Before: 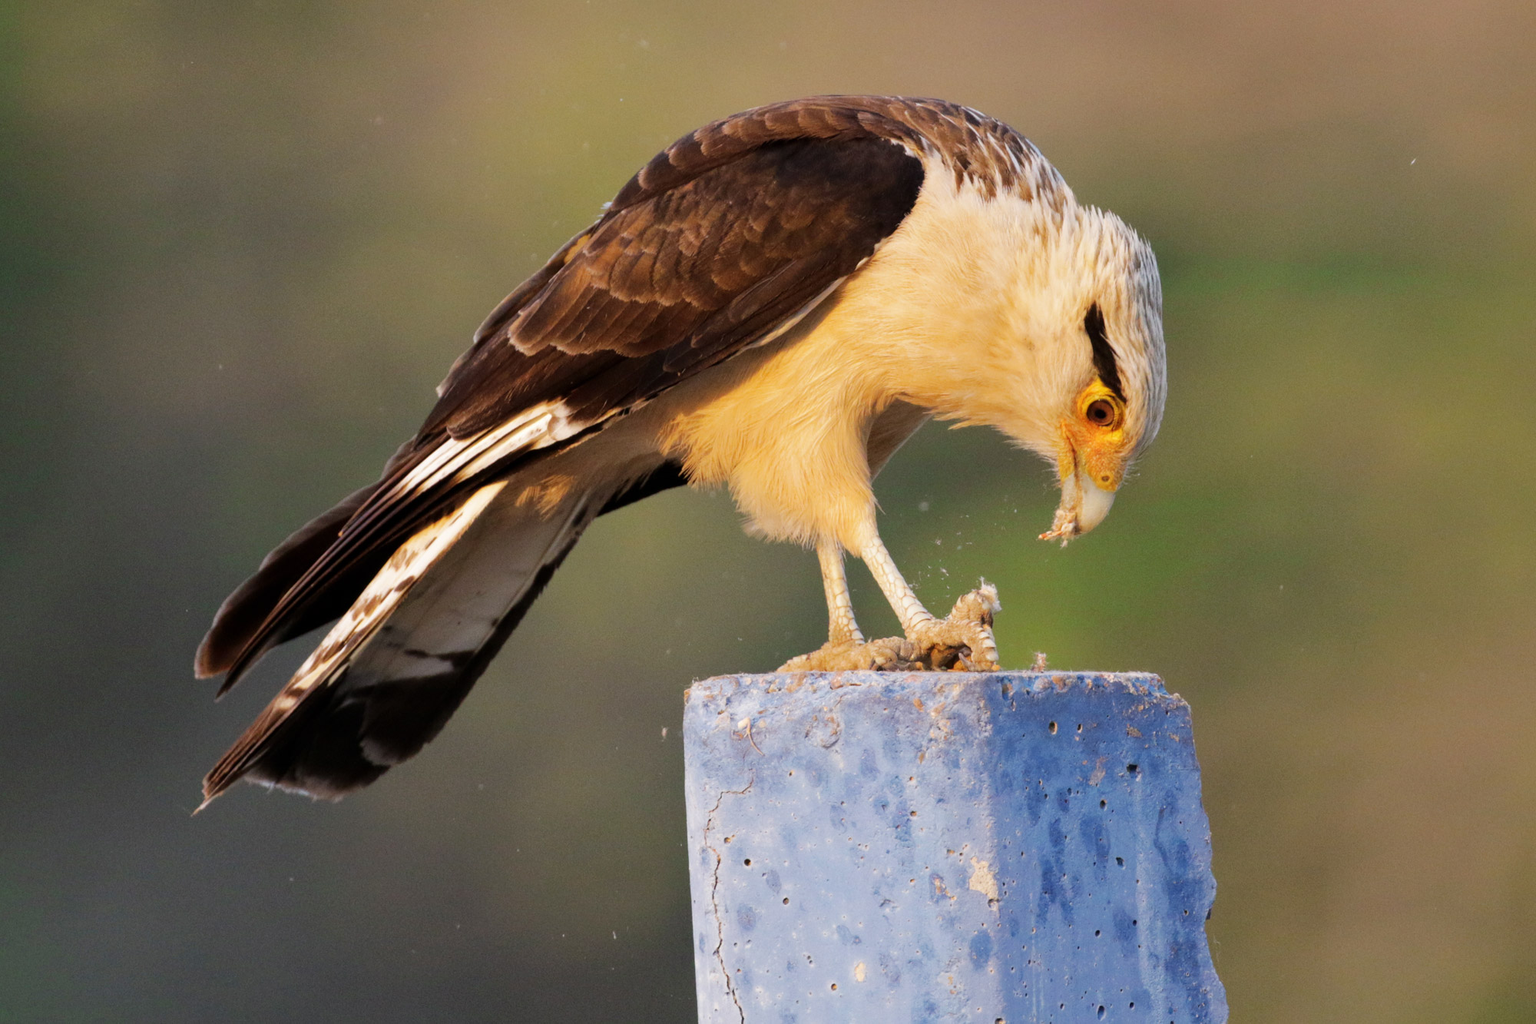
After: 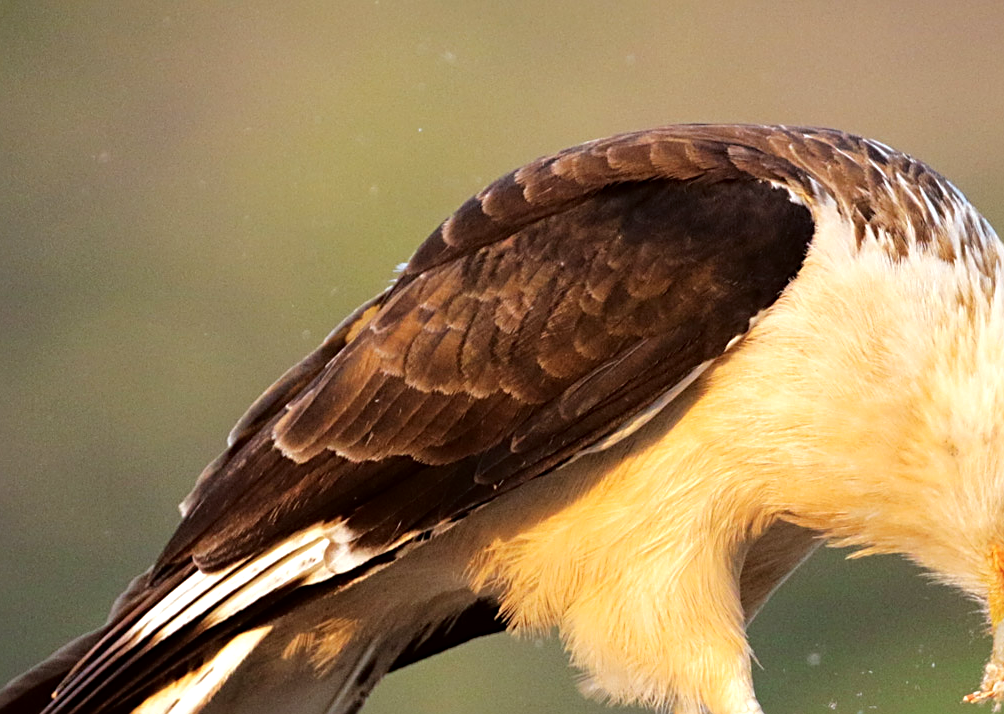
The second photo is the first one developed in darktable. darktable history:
crop: left 19.494%, right 30.259%, bottom 46.404%
sharpen: radius 2.752
tone equalizer: -8 EV -0.424 EV, -7 EV -0.409 EV, -6 EV -0.325 EV, -5 EV -0.262 EV, -3 EV 0.201 EV, -2 EV 0.344 EV, -1 EV 0.371 EV, +0 EV 0.419 EV
color correction: highlights a* -2.78, highlights b* -2.85, shadows a* 2.11, shadows b* 2.91
